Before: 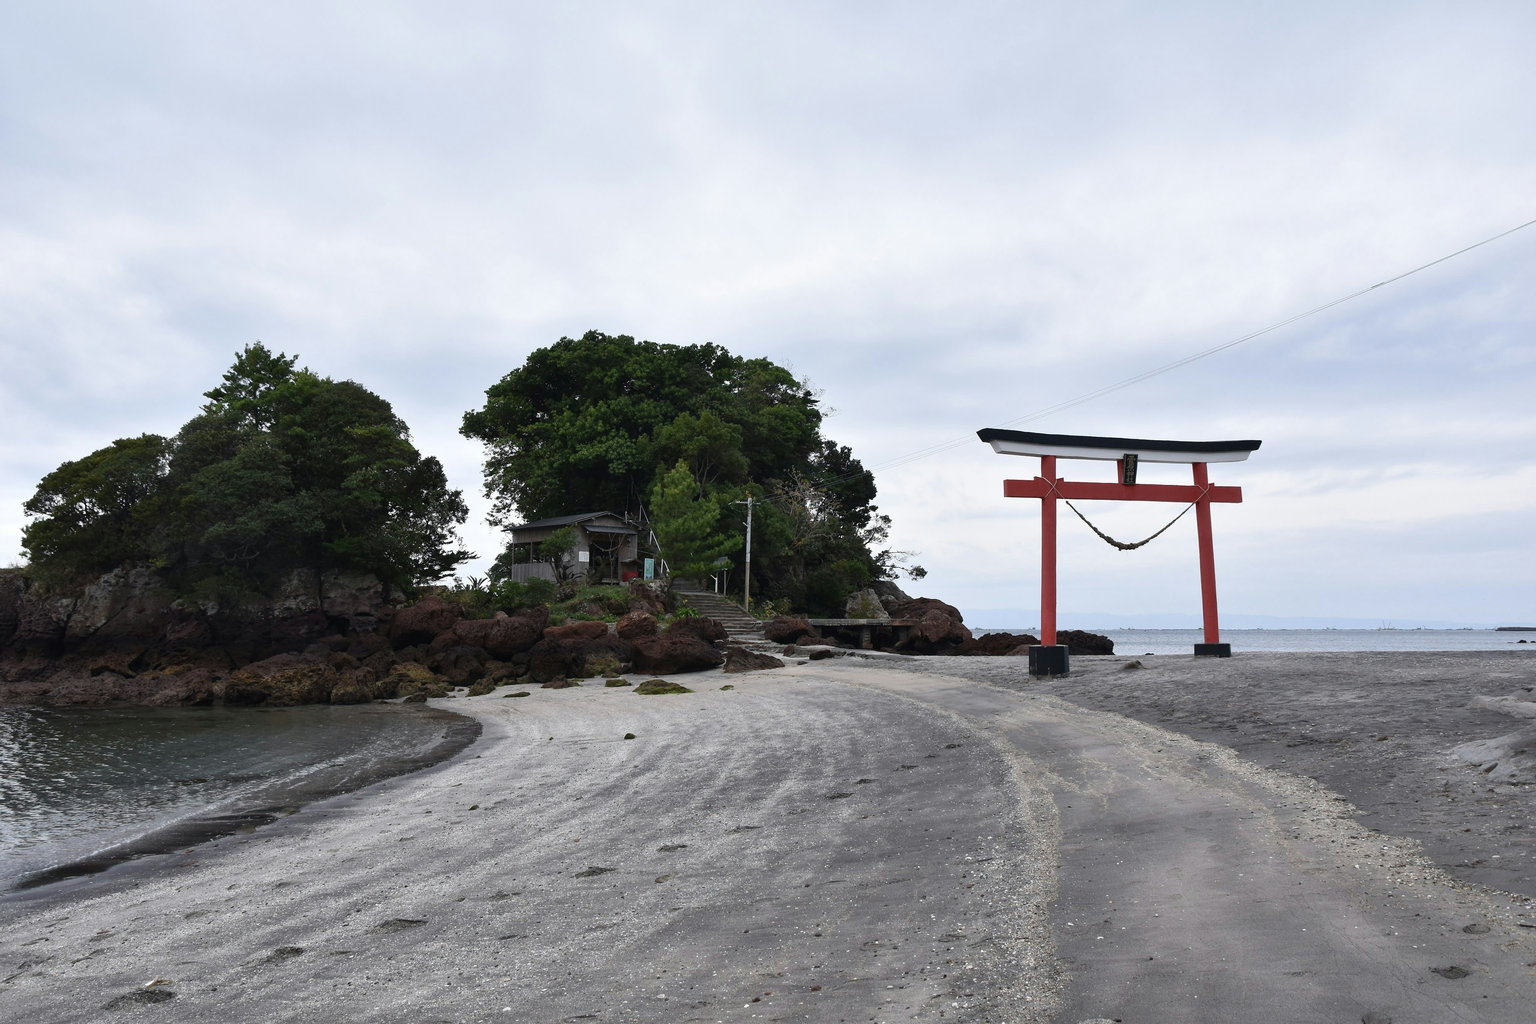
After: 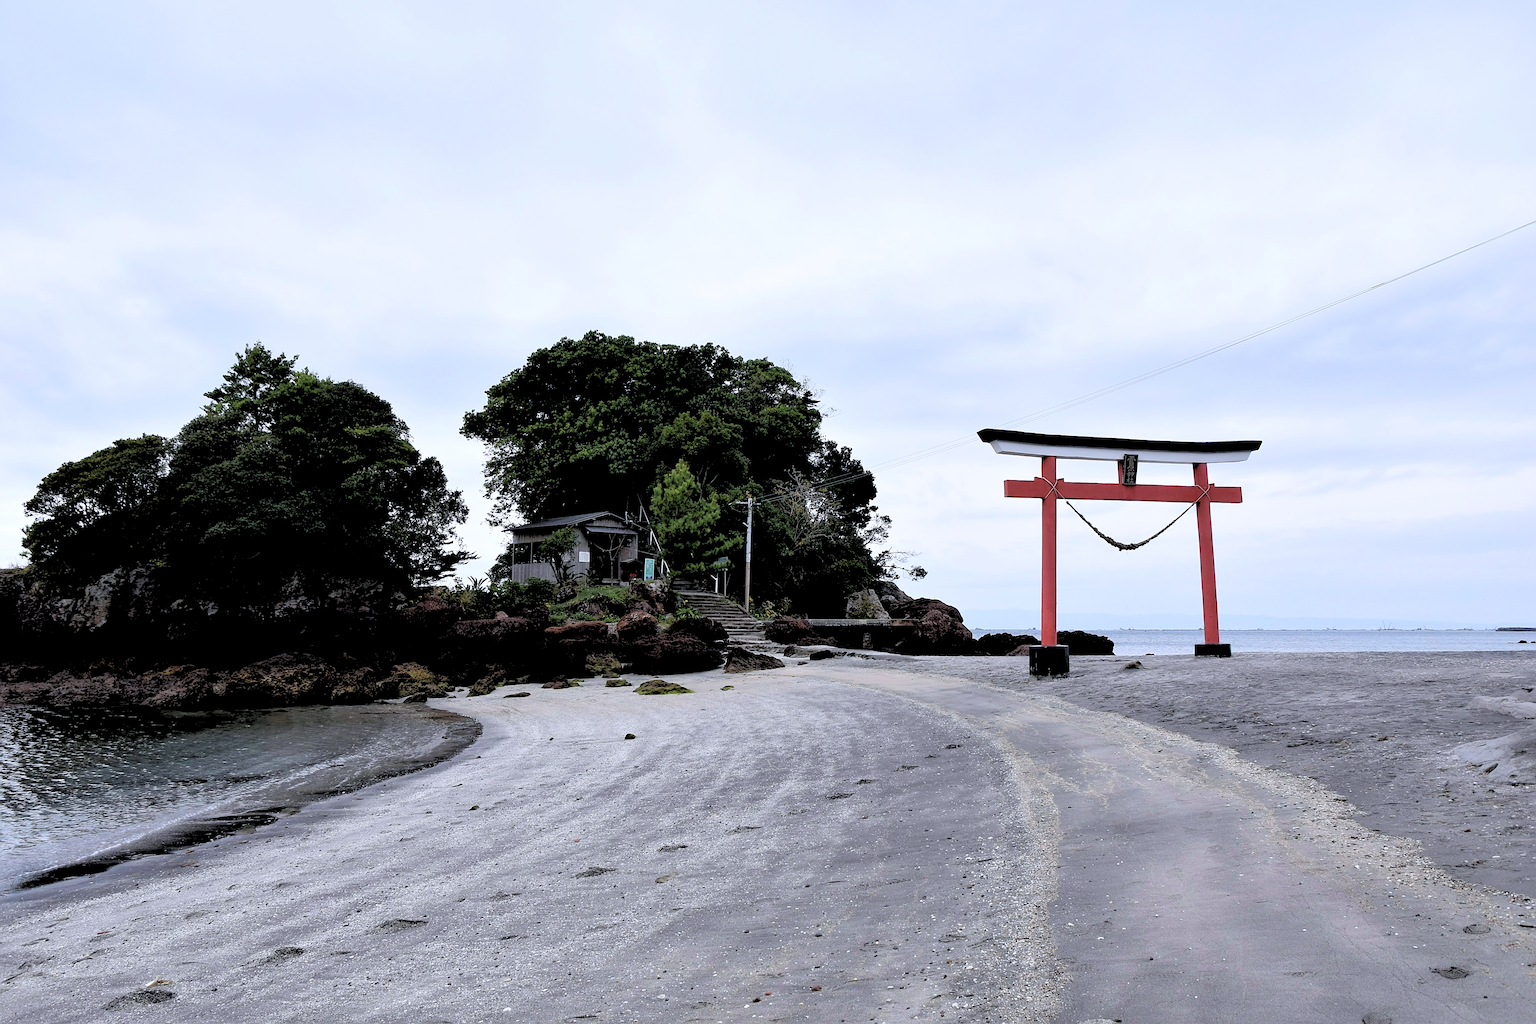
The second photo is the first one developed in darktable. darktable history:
white balance: red 0.984, blue 1.059
sharpen: on, module defaults
velvia: strength 15%
rgb levels: levels [[0.027, 0.429, 0.996], [0, 0.5, 1], [0, 0.5, 1]]
